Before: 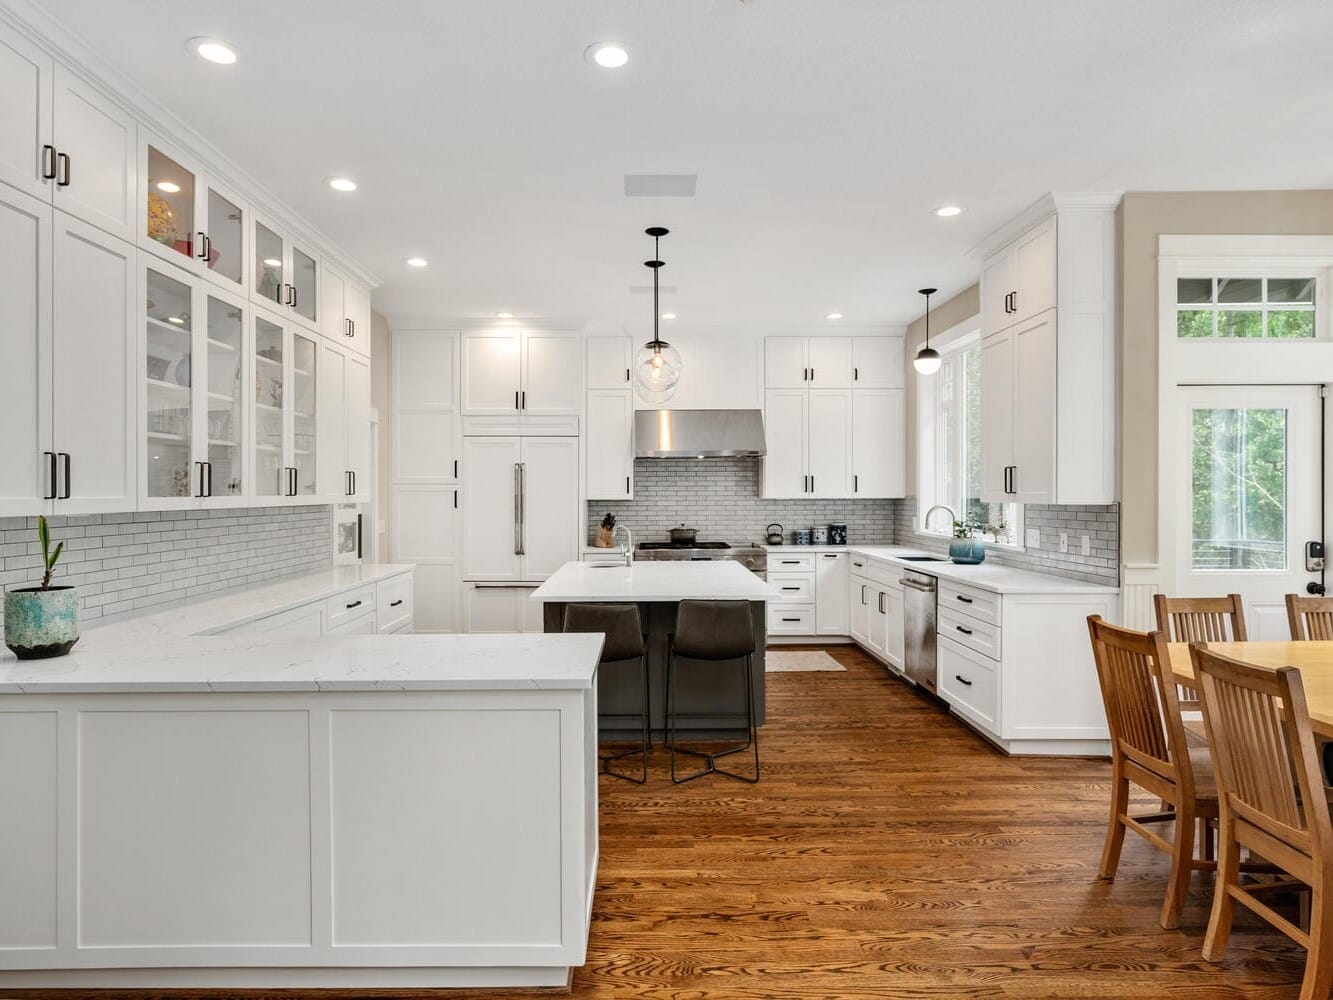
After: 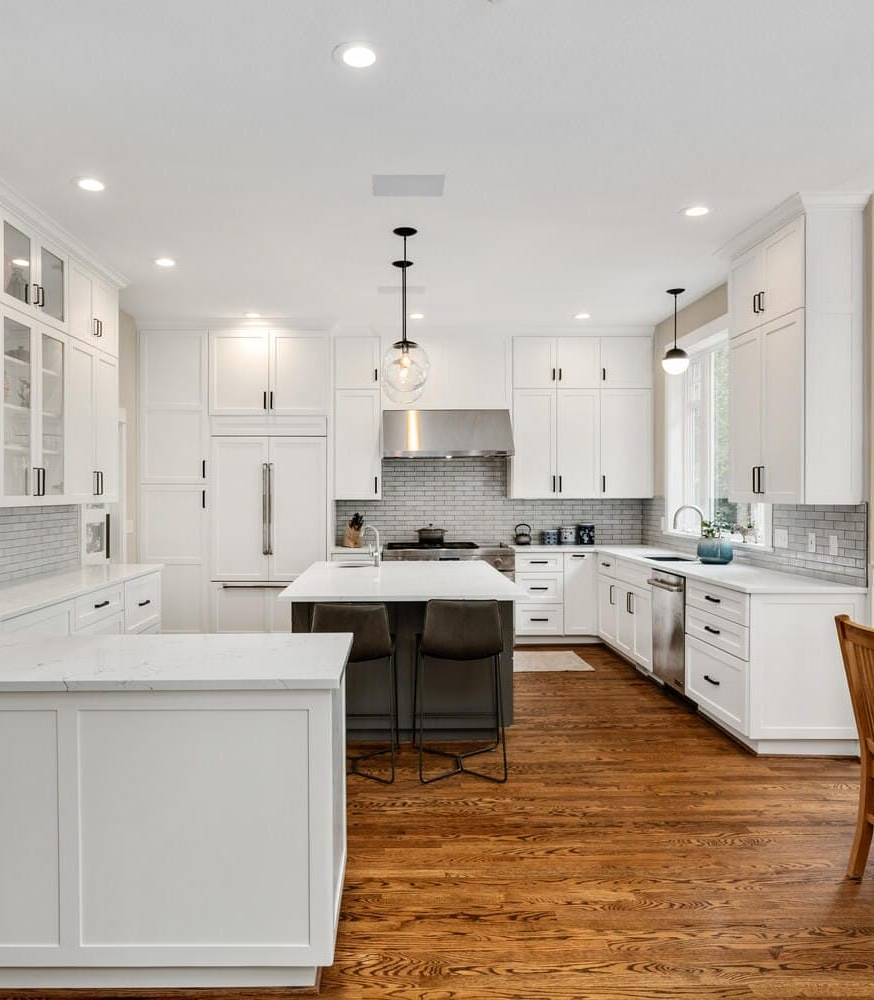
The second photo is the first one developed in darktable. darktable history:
crop and rotate: left 18.908%, right 15.469%
